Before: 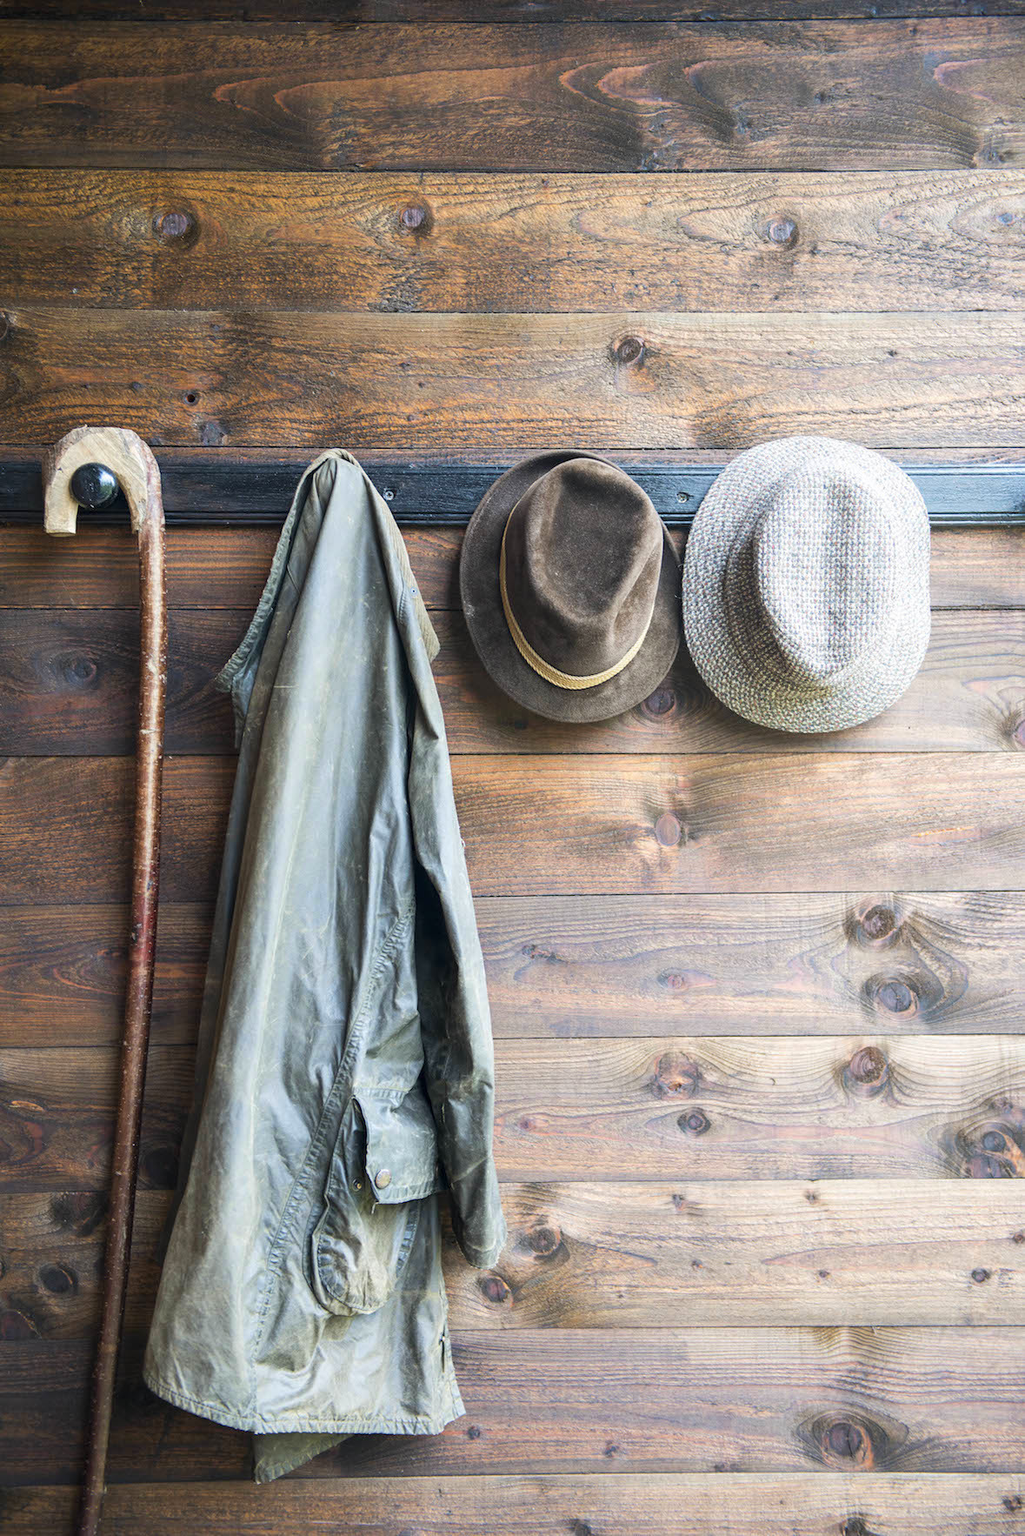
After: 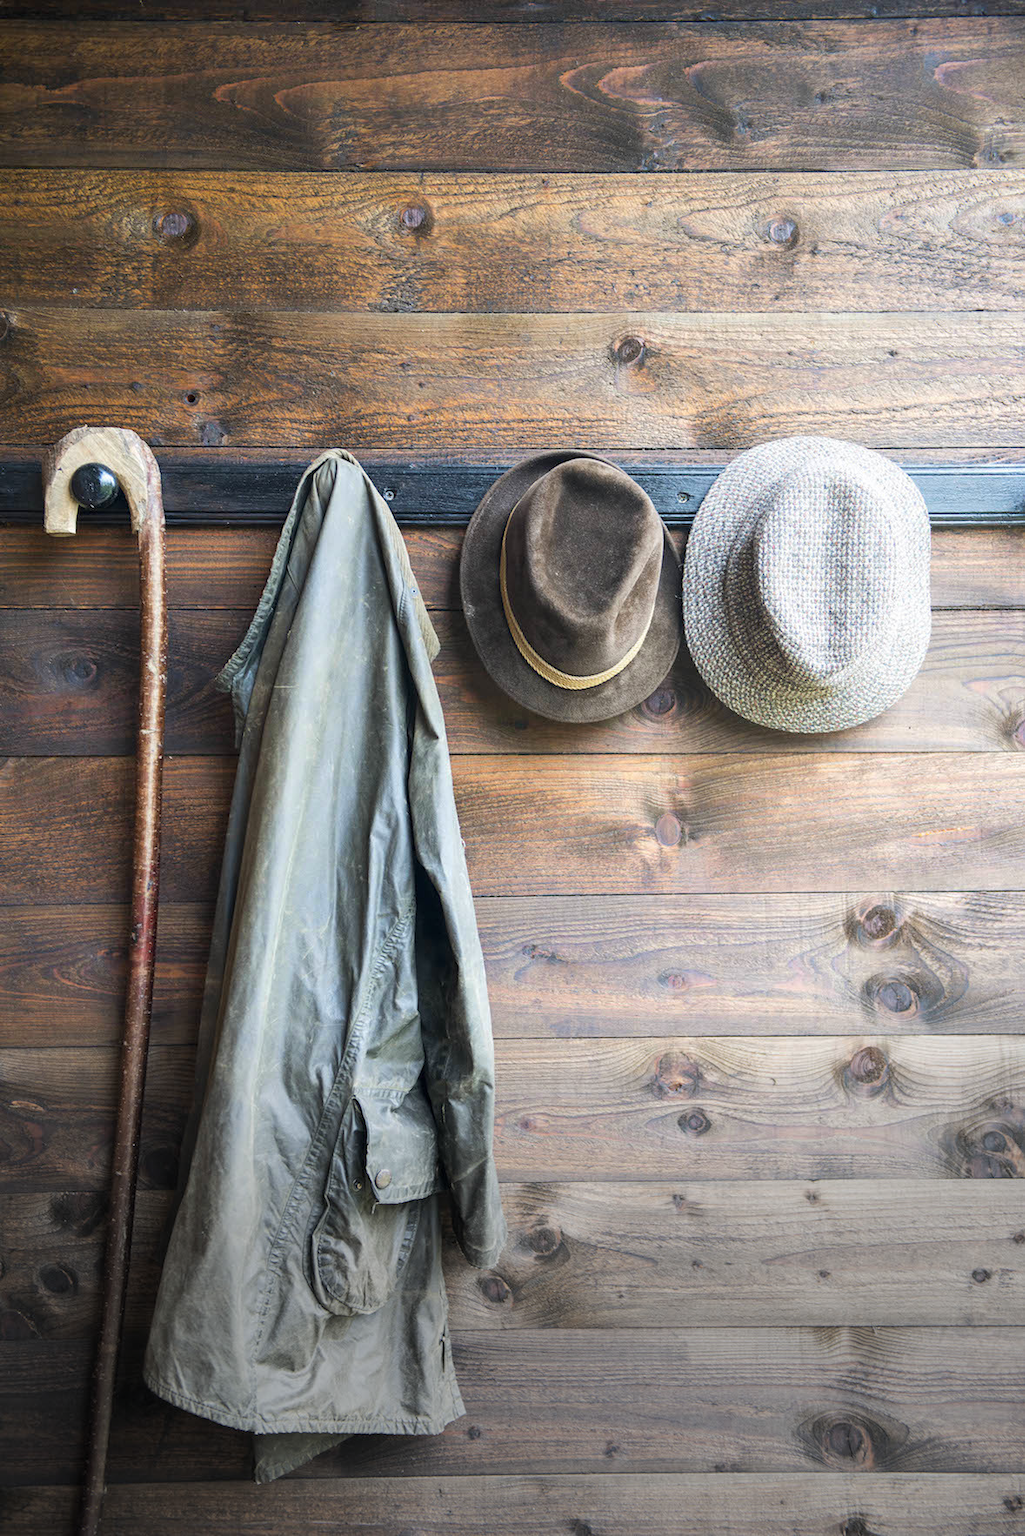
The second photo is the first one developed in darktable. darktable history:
vignetting: fall-off start 99.3%, center (-0.051, -0.358), width/height ratio 1.319
